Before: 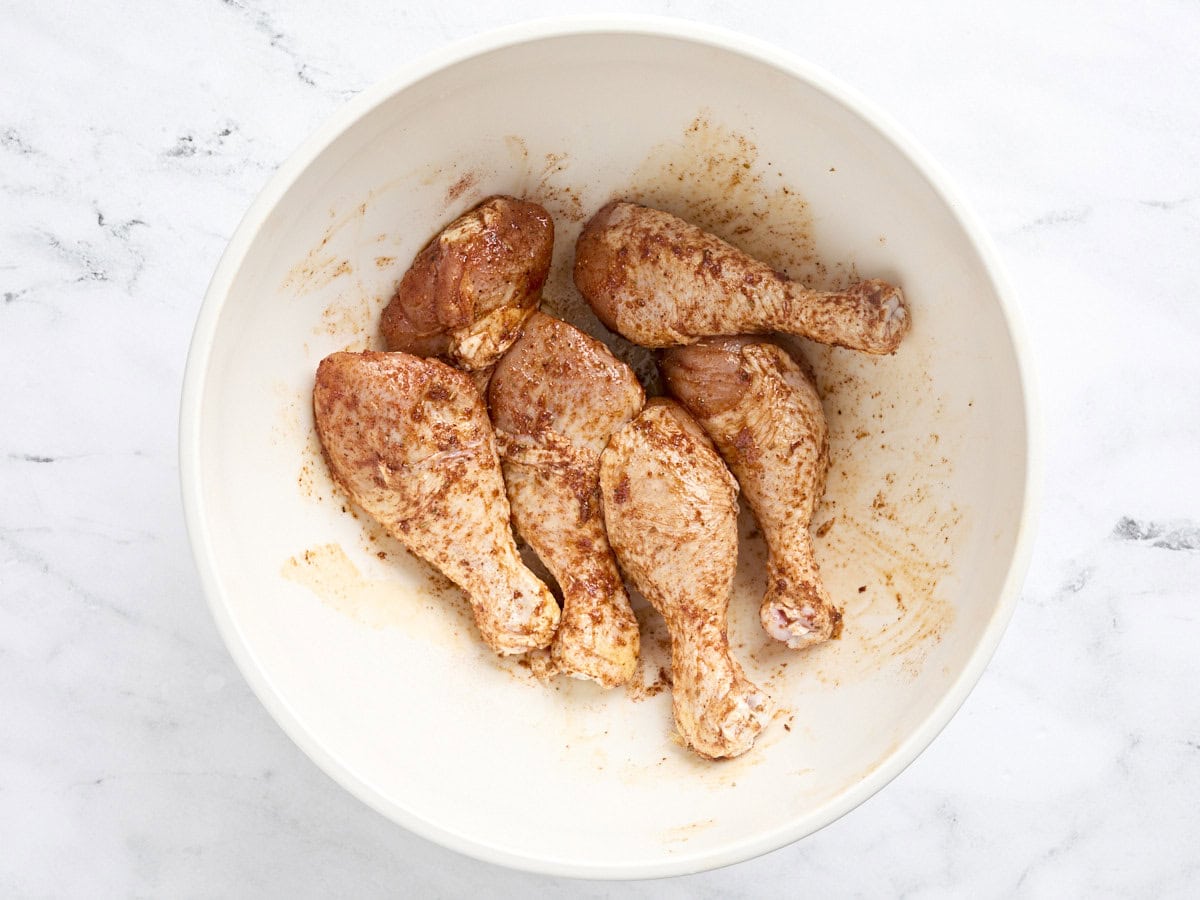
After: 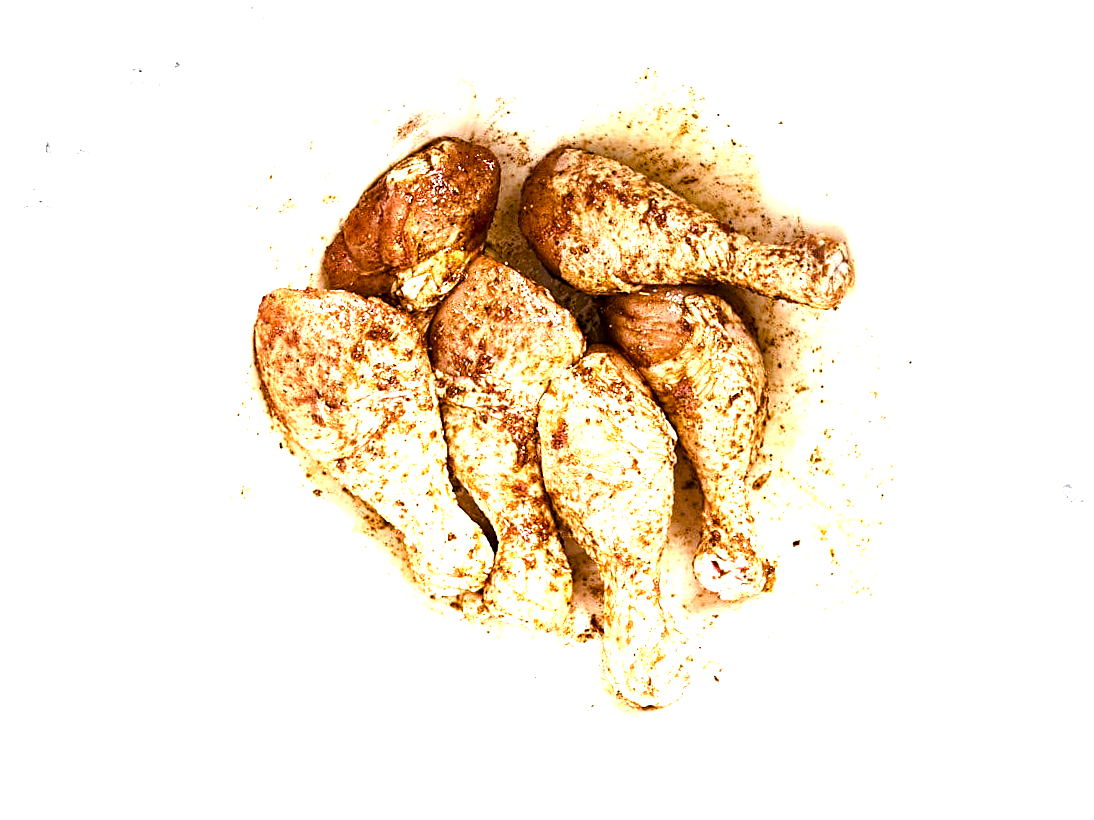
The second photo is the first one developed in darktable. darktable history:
color balance rgb: linear chroma grading › shadows -2.2%, linear chroma grading › highlights -15%, linear chroma grading › global chroma -10%, linear chroma grading › mid-tones -10%, perceptual saturation grading › global saturation 45%, perceptual saturation grading › highlights -50%, perceptual saturation grading › shadows 30%, perceptual brilliance grading › global brilliance 18%, global vibrance 45%
exposure: compensate highlight preservation false
crop and rotate: angle -1.96°, left 3.097%, top 4.154%, right 1.586%, bottom 0.529%
sharpen: on, module defaults
tone equalizer: -8 EV -1.08 EV, -7 EV -1.01 EV, -6 EV -0.867 EV, -5 EV -0.578 EV, -3 EV 0.578 EV, -2 EV 0.867 EV, -1 EV 1.01 EV, +0 EV 1.08 EV, edges refinement/feathering 500, mask exposure compensation -1.57 EV, preserve details no
